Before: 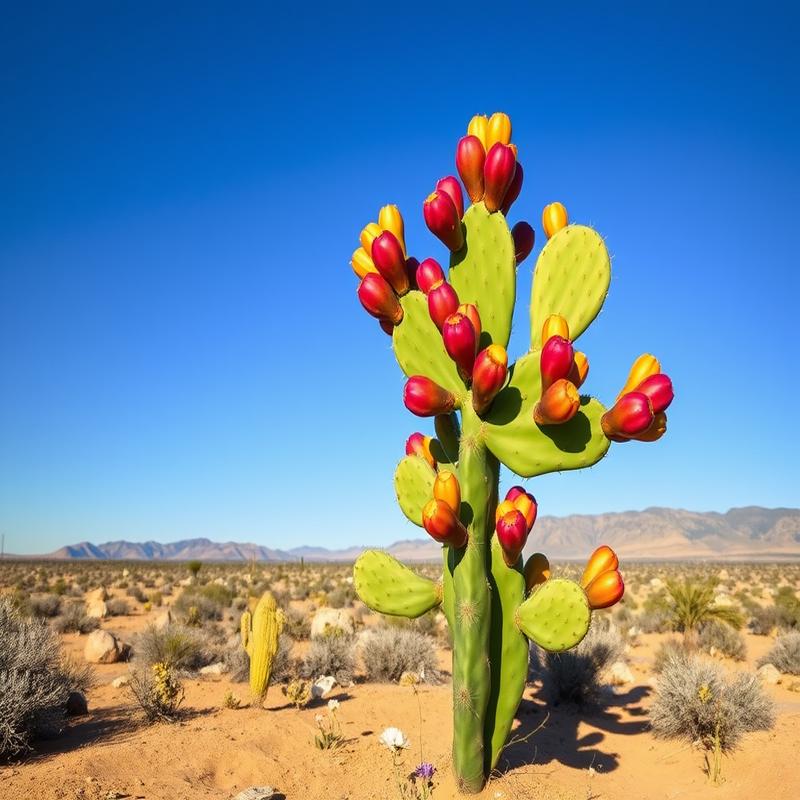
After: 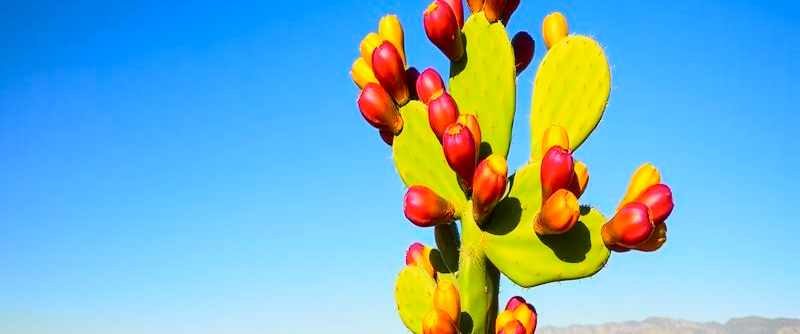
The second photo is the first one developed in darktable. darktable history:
crop and rotate: top 23.84%, bottom 34.294%
tone curve: curves: ch0 [(0, 0) (0.11, 0.081) (0.256, 0.259) (0.398, 0.475) (0.498, 0.611) (0.65, 0.757) (0.835, 0.883) (1, 0.961)]; ch1 [(0, 0) (0.346, 0.307) (0.408, 0.369) (0.453, 0.457) (0.482, 0.479) (0.502, 0.498) (0.521, 0.51) (0.553, 0.554) (0.618, 0.65) (0.693, 0.727) (1, 1)]; ch2 [(0, 0) (0.366, 0.337) (0.434, 0.46) (0.485, 0.494) (0.5, 0.494) (0.511, 0.508) (0.537, 0.55) (0.579, 0.599) (0.621, 0.693) (1, 1)], color space Lab, independent channels, preserve colors none
